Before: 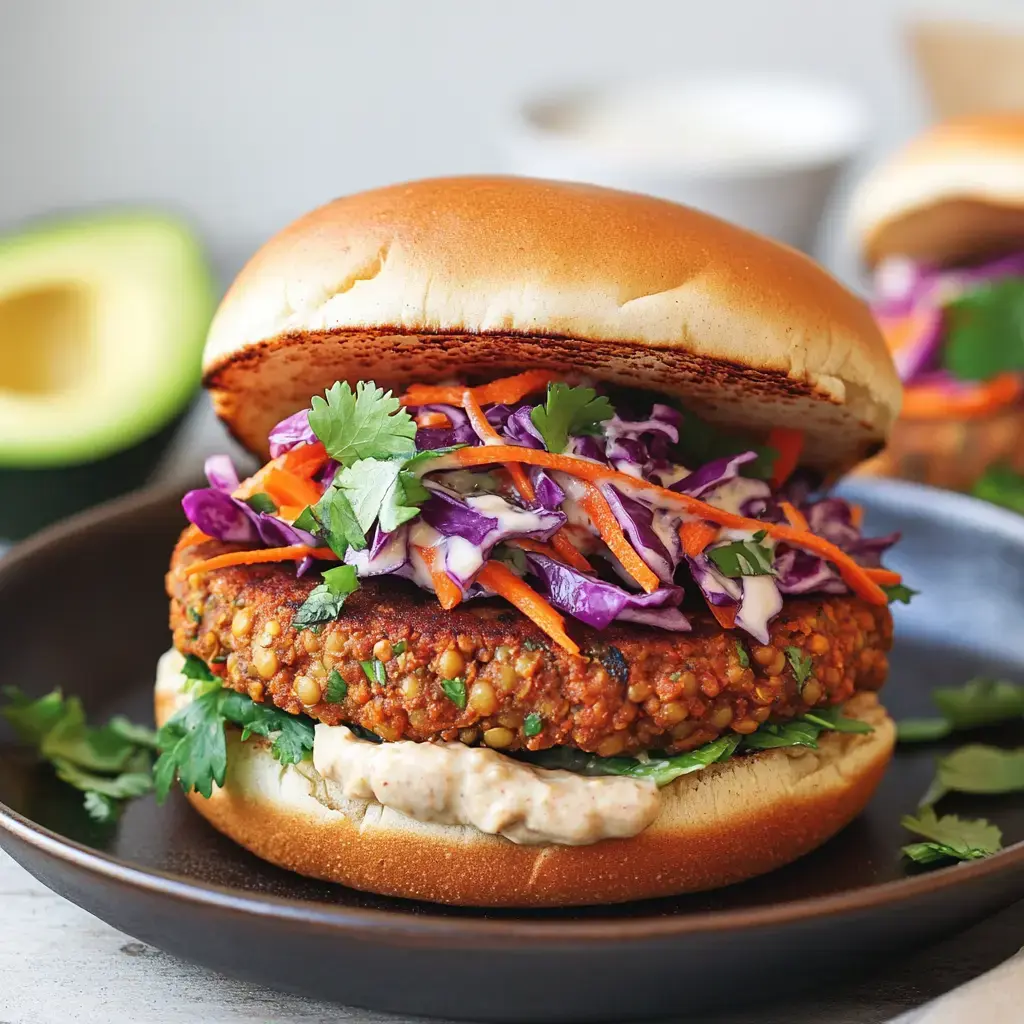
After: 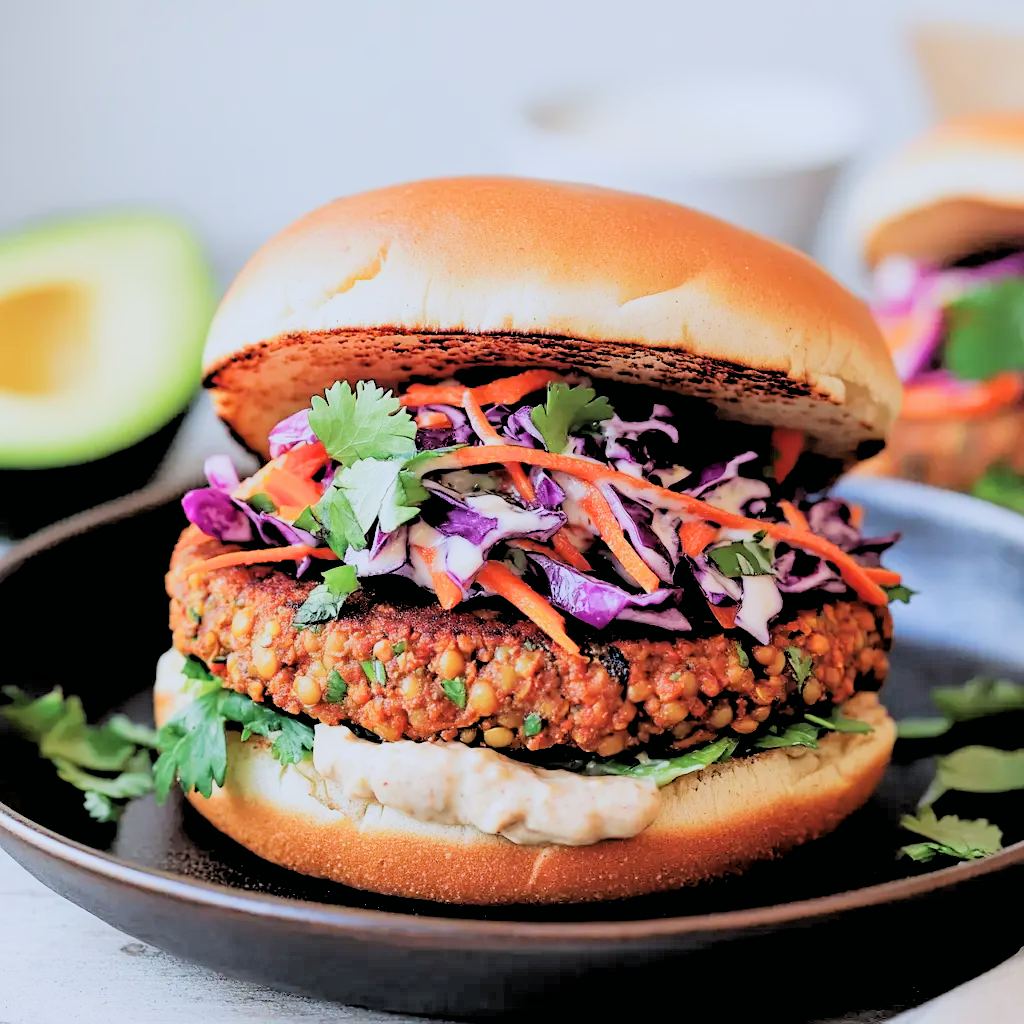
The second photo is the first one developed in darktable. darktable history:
color correction: highlights a* -0.772, highlights b* -8.92
filmic rgb: black relative exposure -5 EV, hardness 2.88, contrast 1.3, highlights saturation mix -30%
rgb levels: levels [[0.027, 0.429, 0.996], [0, 0.5, 1], [0, 0.5, 1]]
white balance: red 1, blue 1
